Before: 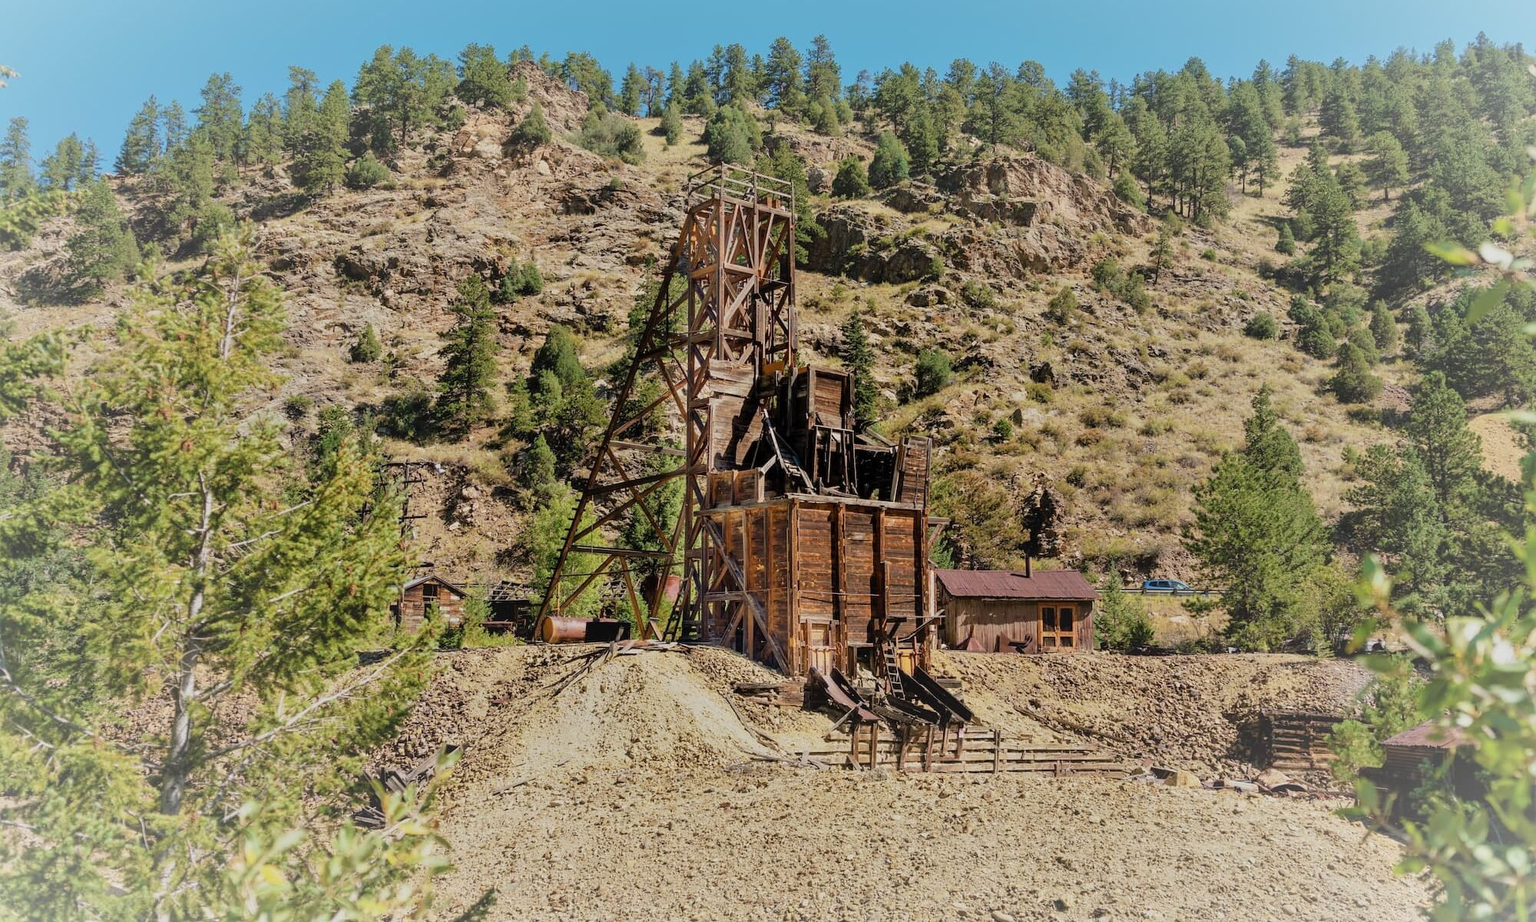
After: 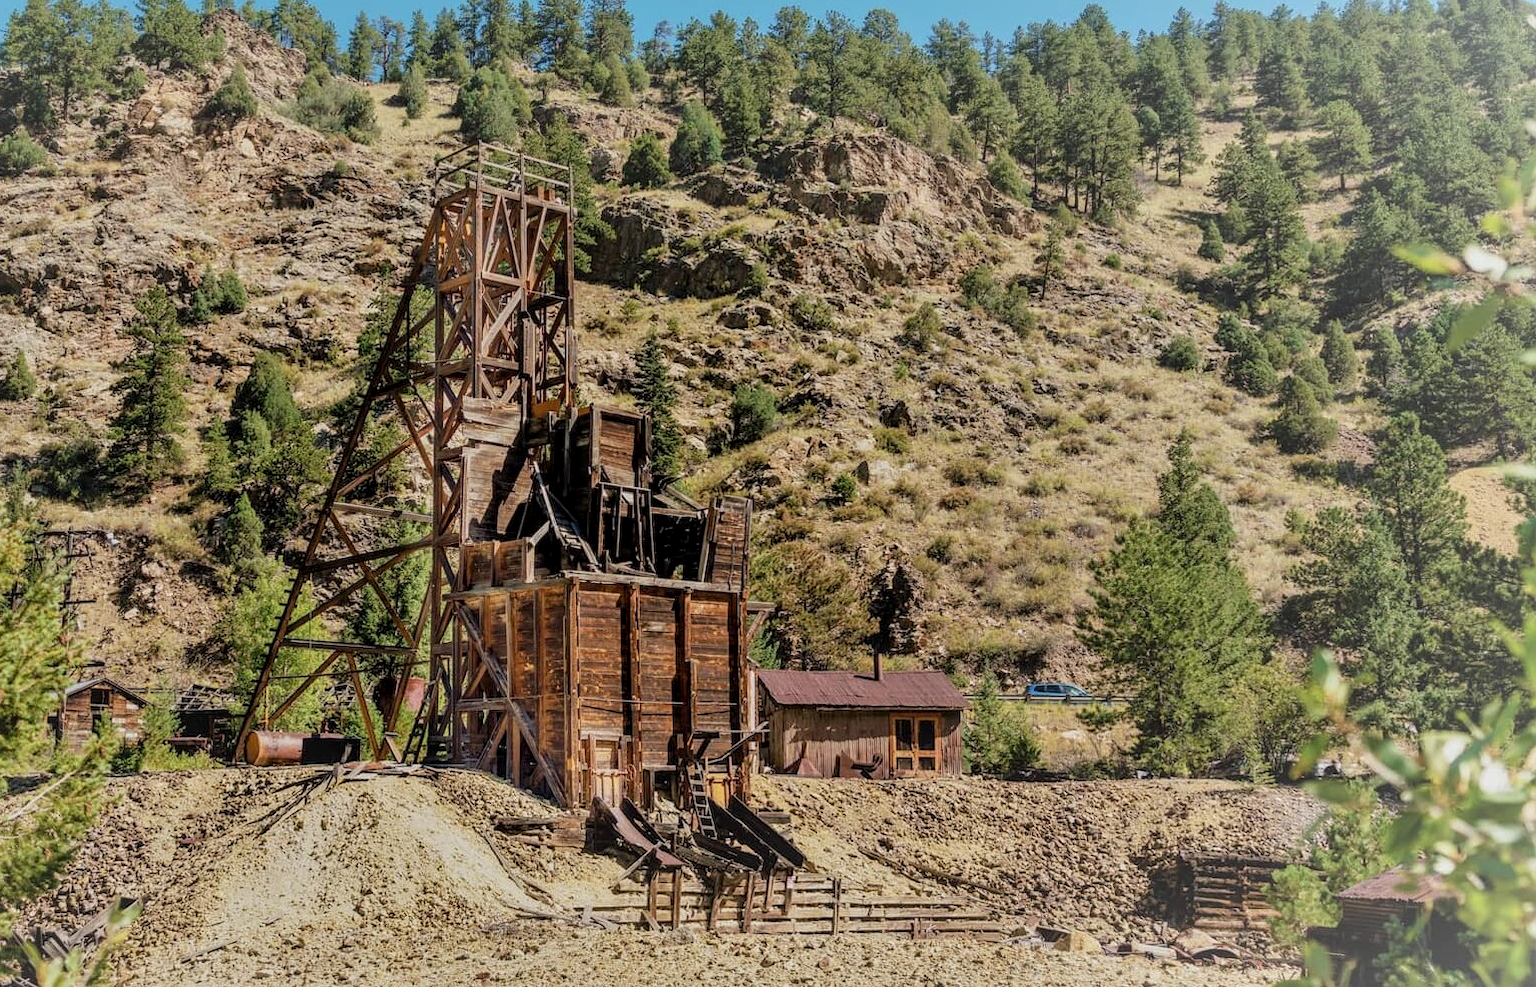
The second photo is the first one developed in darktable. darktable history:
local contrast: on, module defaults
crop: left 23.015%, top 5.846%, bottom 11.684%
